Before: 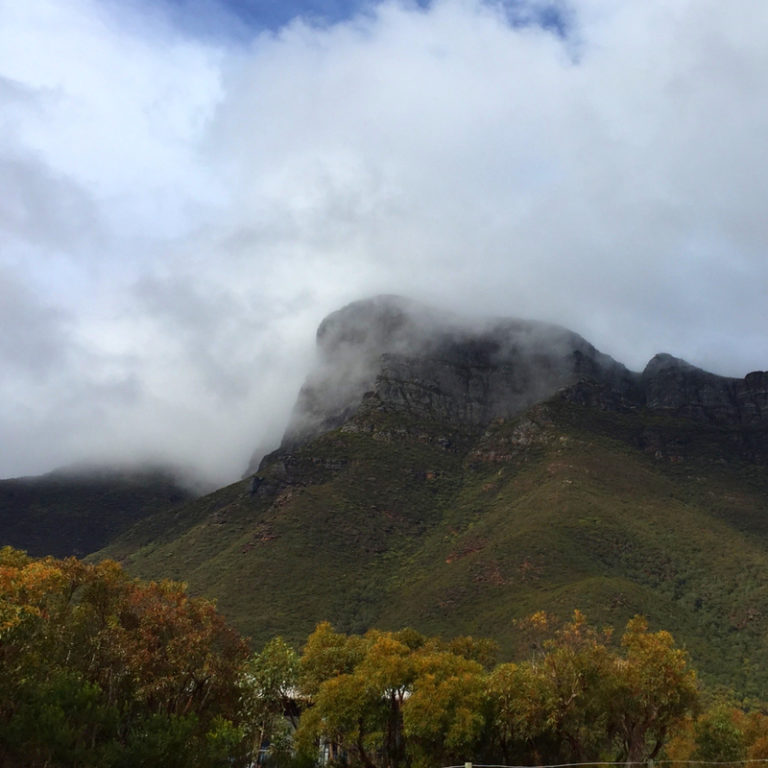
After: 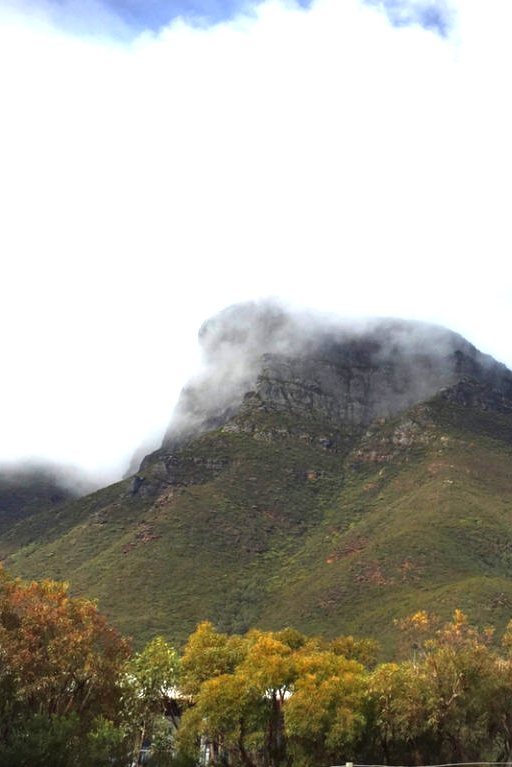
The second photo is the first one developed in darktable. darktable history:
exposure: black level correction 0, exposure 1.444 EV, compensate highlight preservation false
vignetting: on, module defaults
crop and rotate: left 15.607%, right 17.696%
